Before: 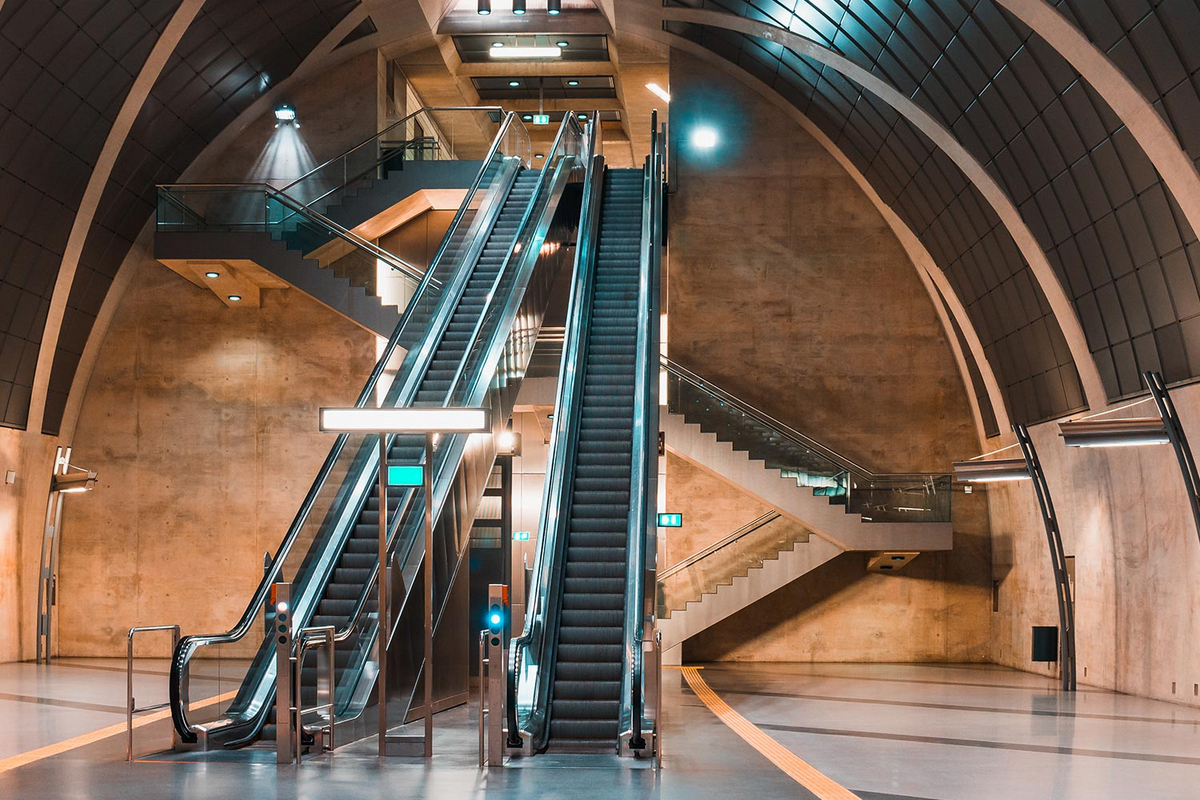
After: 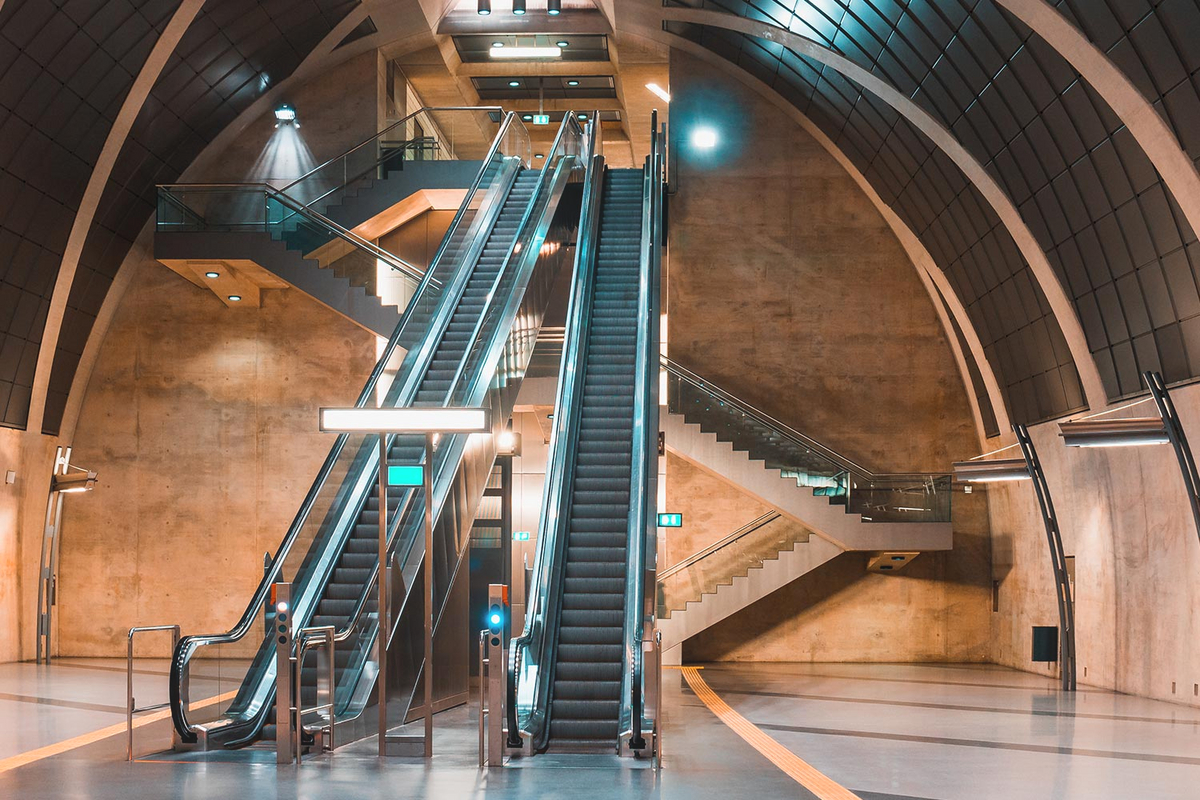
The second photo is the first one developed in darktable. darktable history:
white balance: red 1, blue 1
bloom: size 38%, threshold 95%, strength 30%
